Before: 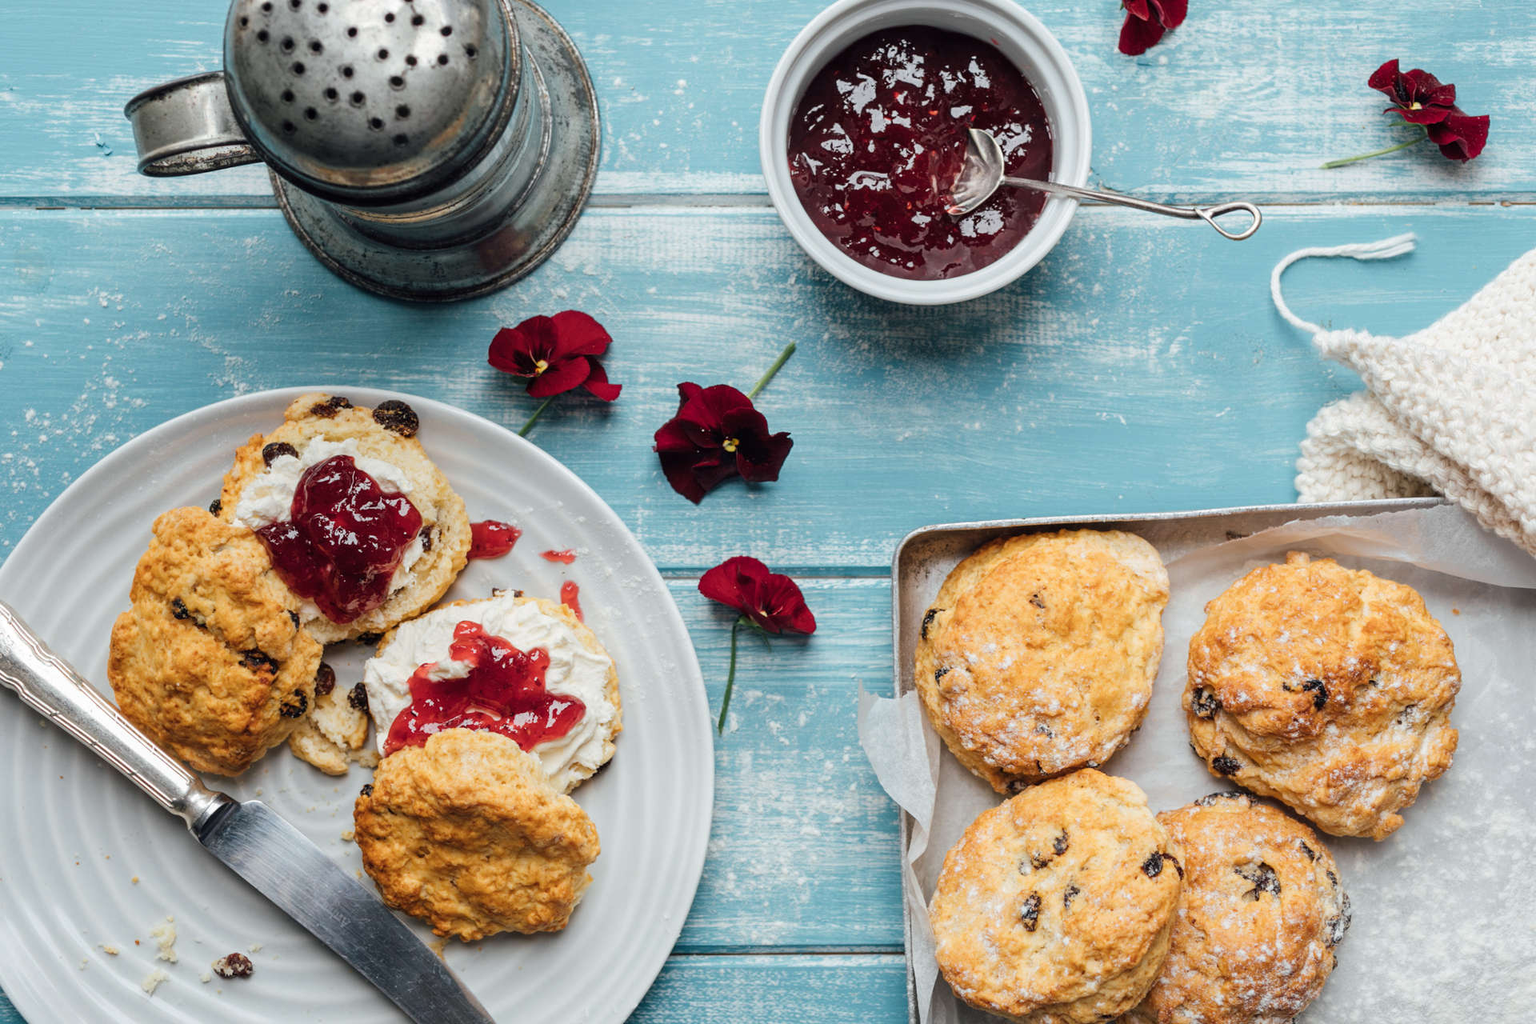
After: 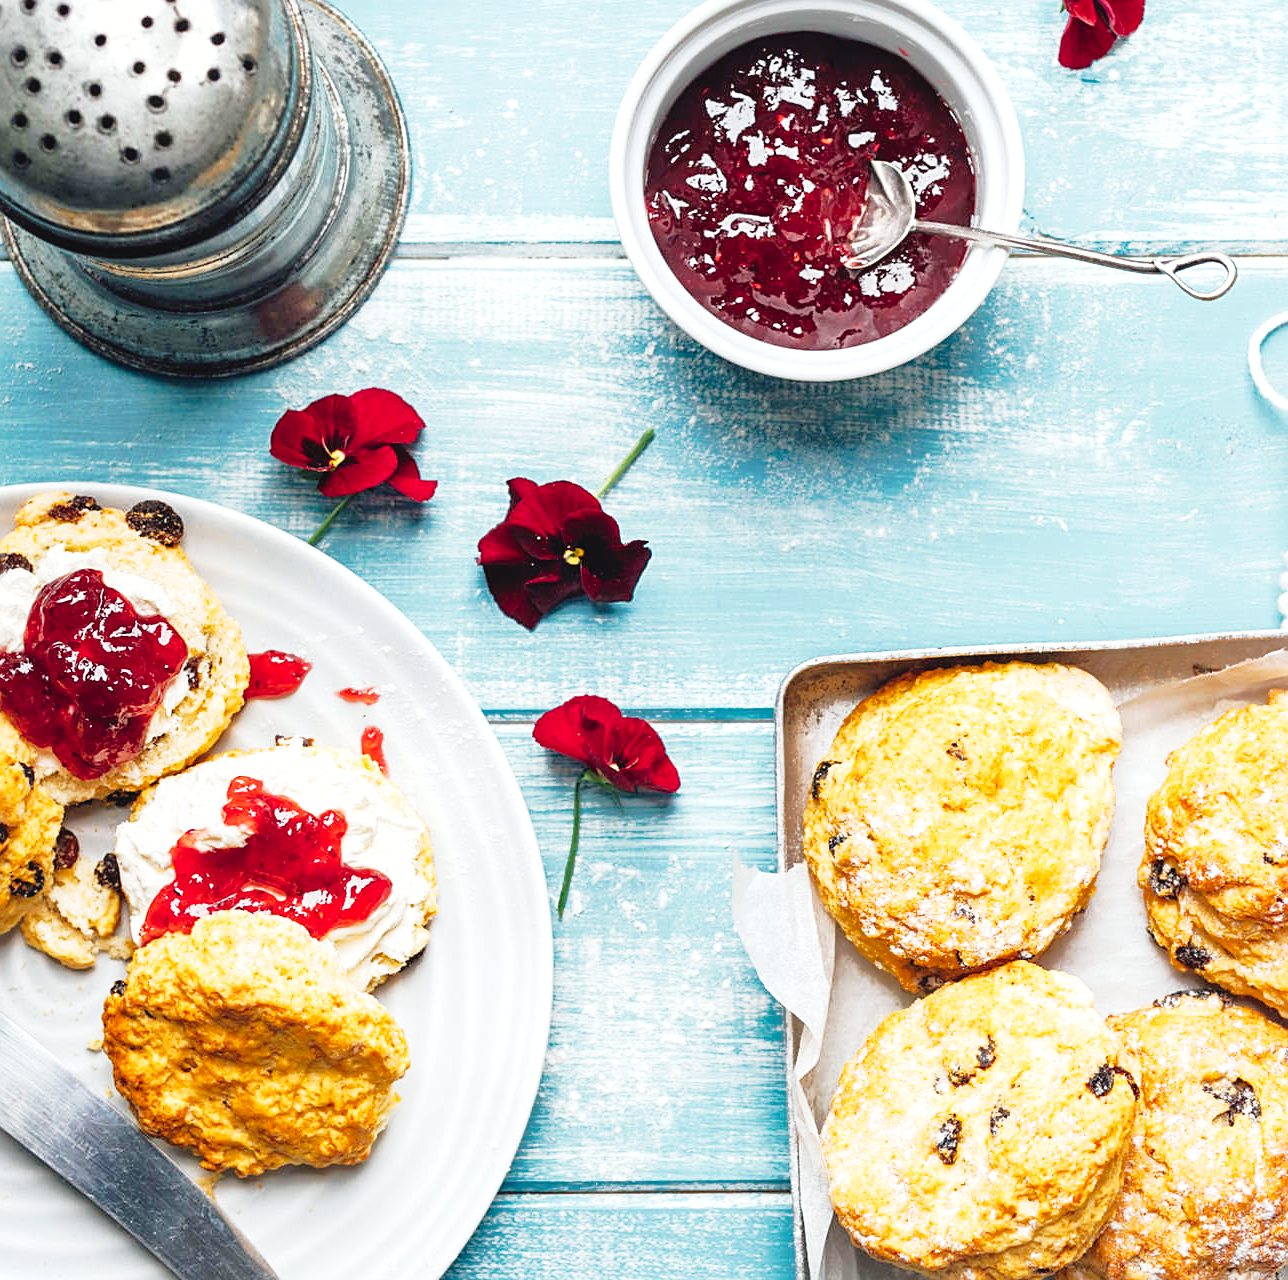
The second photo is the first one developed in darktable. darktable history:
tone curve: curves: ch0 [(0, 0.023) (0.087, 0.065) (0.184, 0.168) (0.45, 0.54) (0.57, 0.683) (0.706, 0.841) (0.877, 0.948) (1, 0.984)]; ch1 [(0, 0) (0.388, 0.369) (0.447, 0.447) (0.505, 0.5) (0.534, 0.528) (0.57, 0.571) (0.592, 0.602) (0.644, 0.663) (1, 1)]; ch2 [(0, 0) (0.314, 0.223) (0.427, 0.405) (0.492, 0.496) (0.524, 0.547) (0.534, 0.57) (0.583, 0.605) (0.673, 0.667) (1, 1)], preserve colors none
sharpen: on, module defaults
shadows and highlights: on, module defaults
crop and rotate: left 17.755%, right 15.132%
exposure: exposure 0.742 EV, compensate exposure bias true, compensate highlight preservation false
